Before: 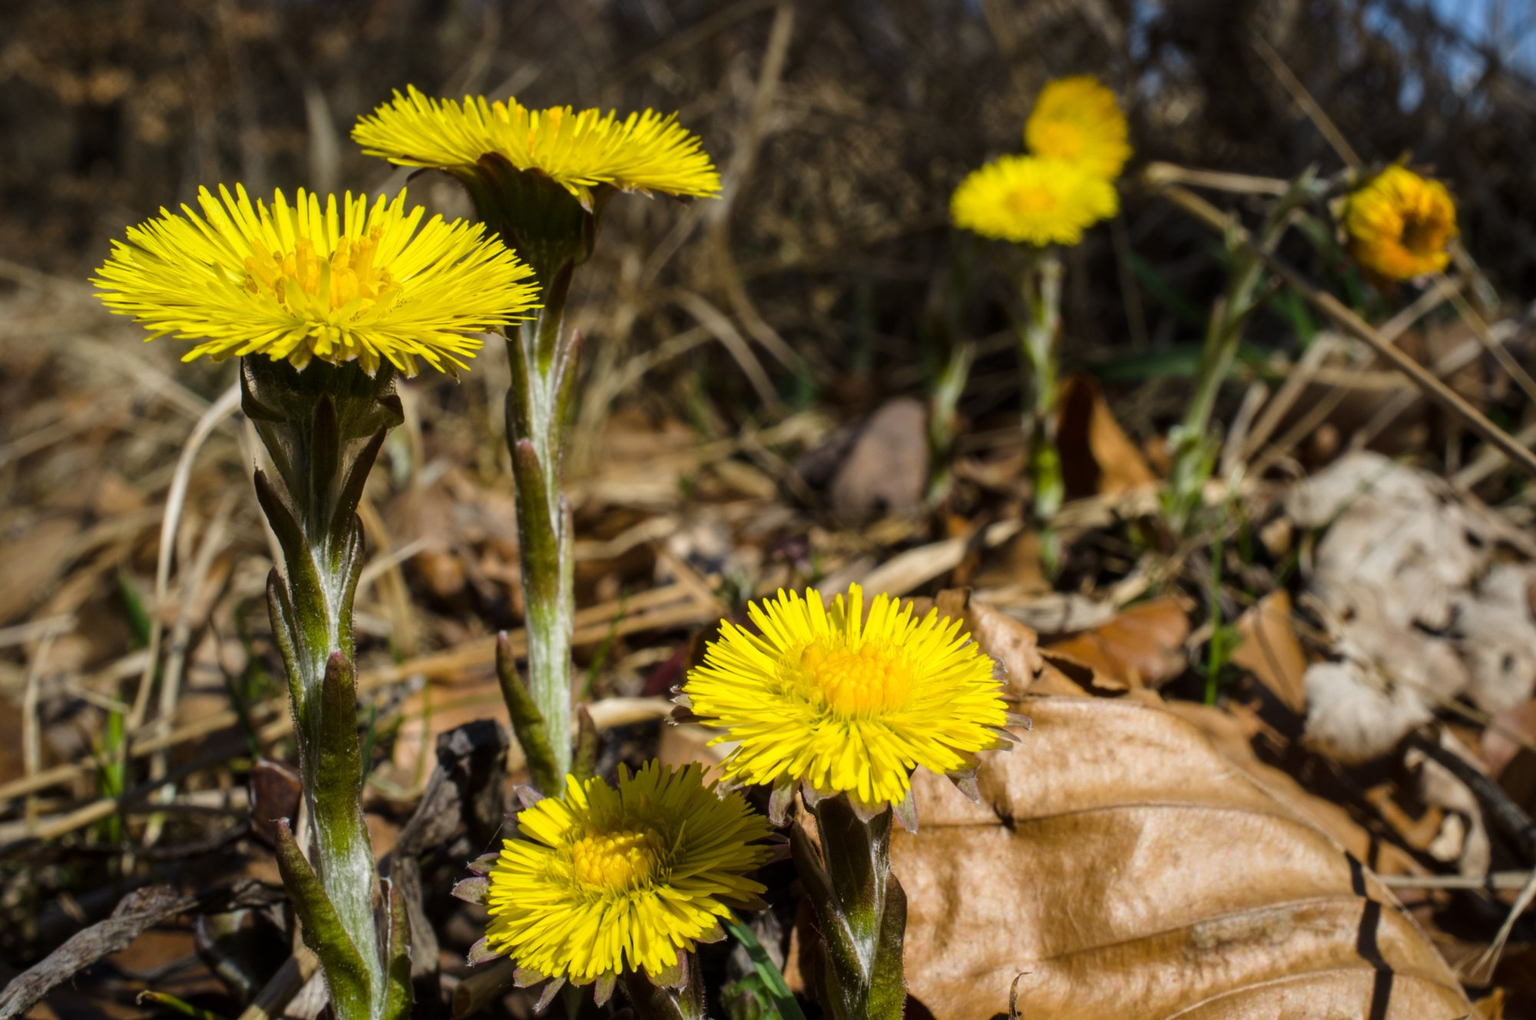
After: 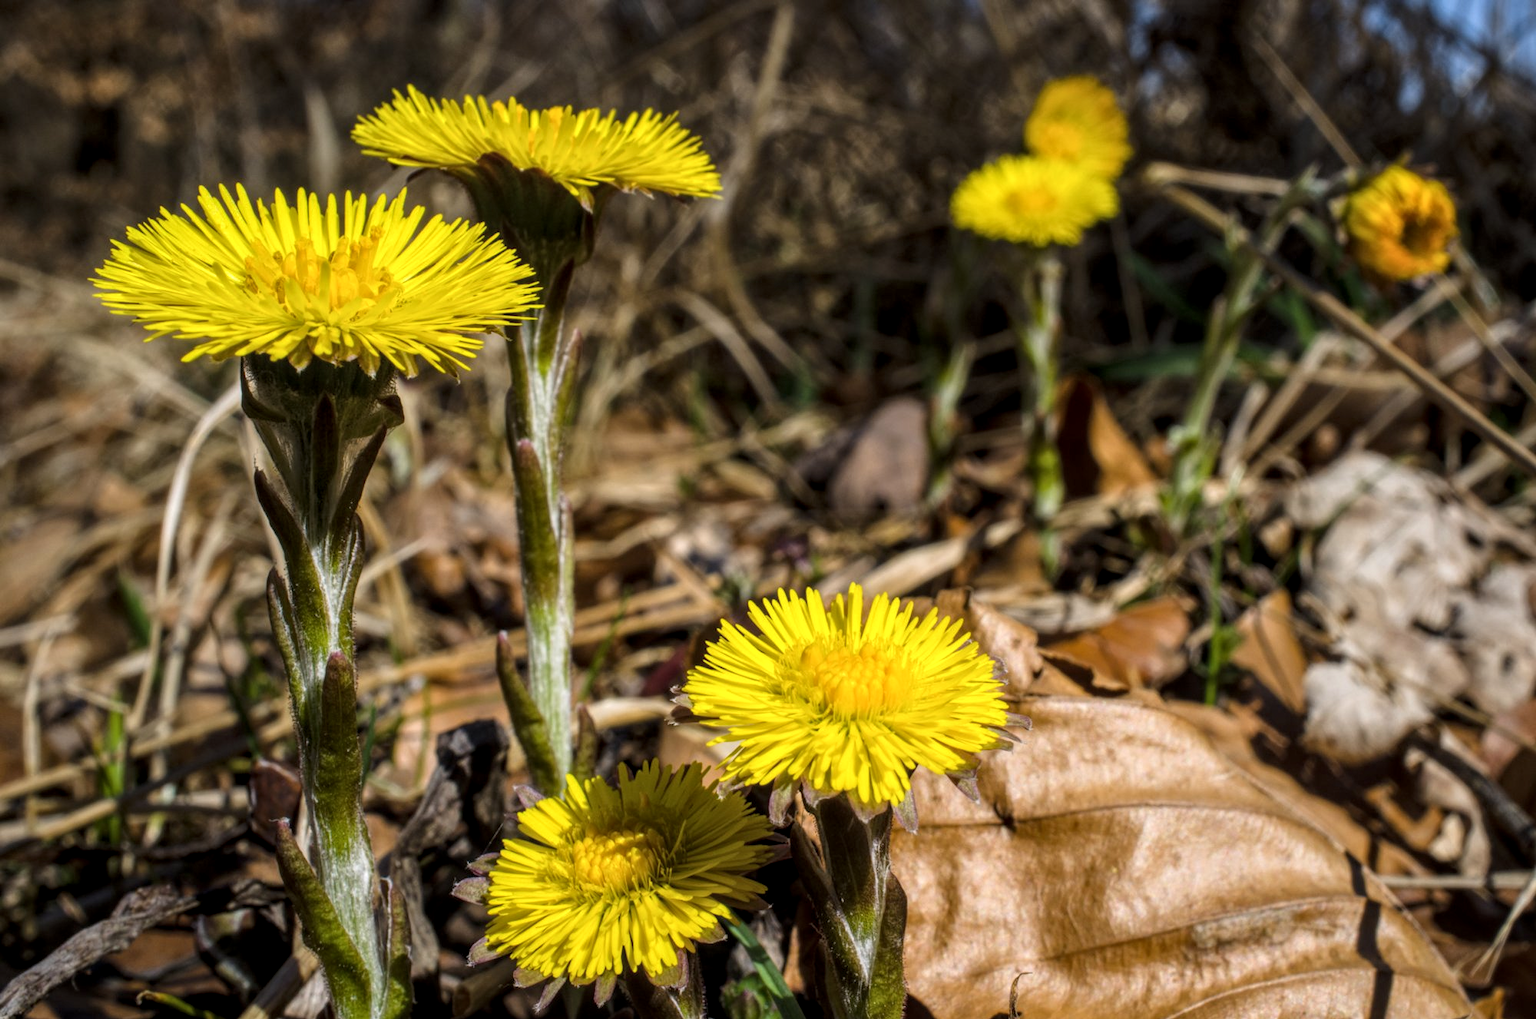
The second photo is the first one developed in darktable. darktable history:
local contrast: highlights 99%, shadows 86%, detail 160%, midtone range 0.2
white balance: red 1.009, blue 1.027
